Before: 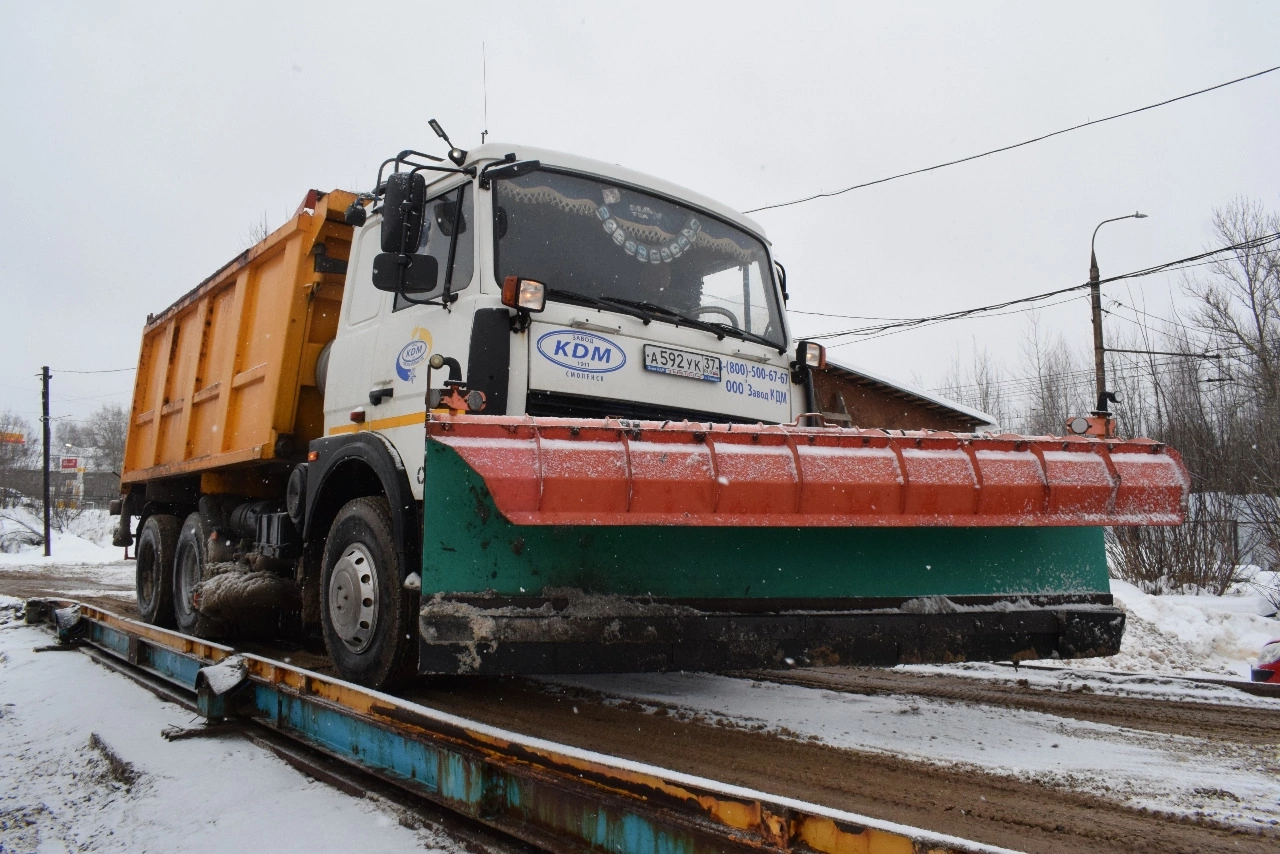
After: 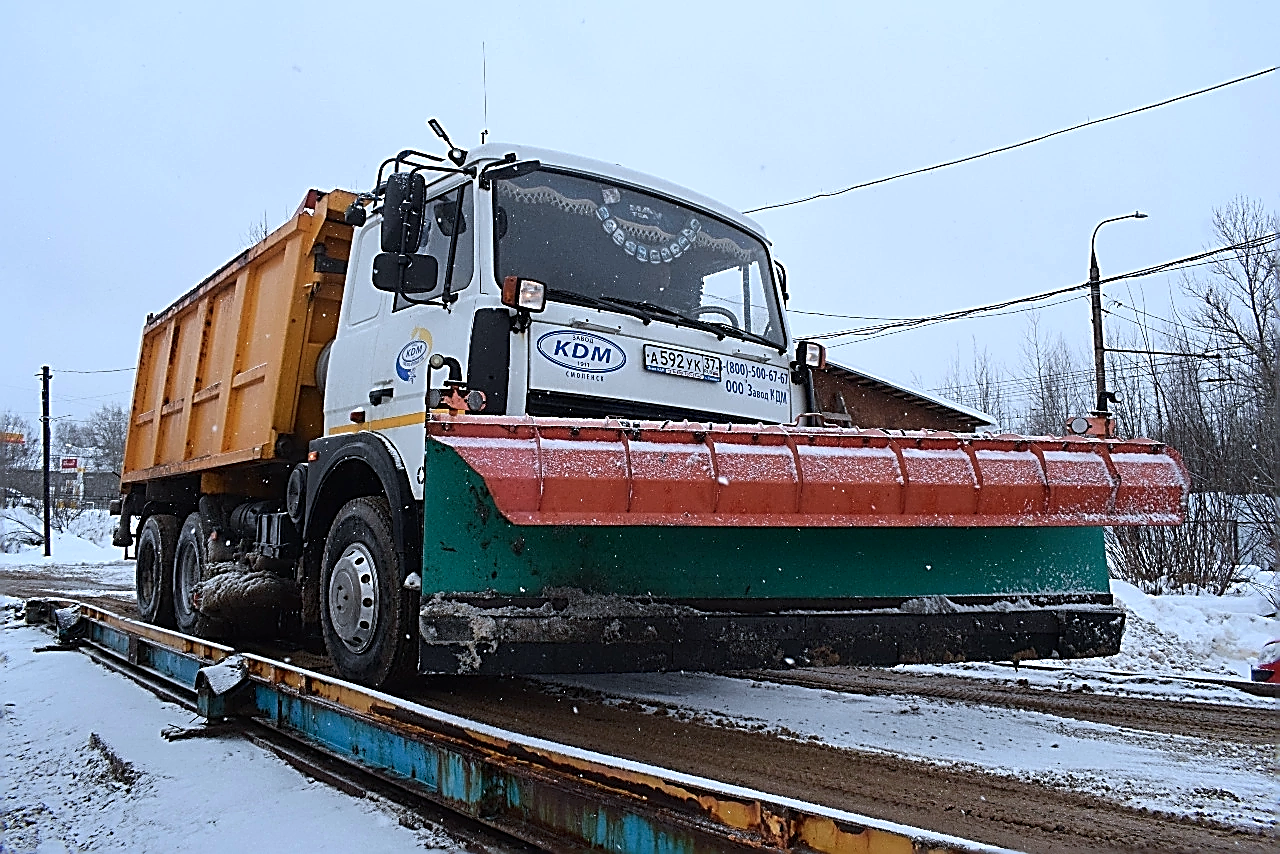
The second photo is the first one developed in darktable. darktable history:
sharpen: amount 1.846
color calibration: x 0.381, y 0.392, temperature 4089.86 K
